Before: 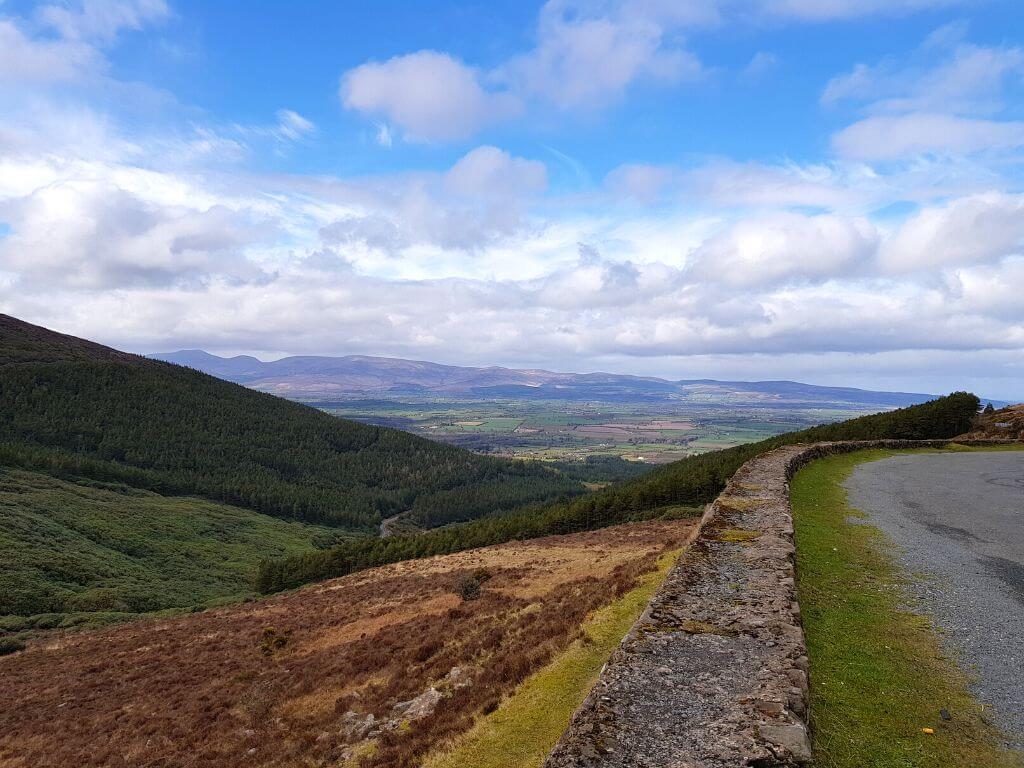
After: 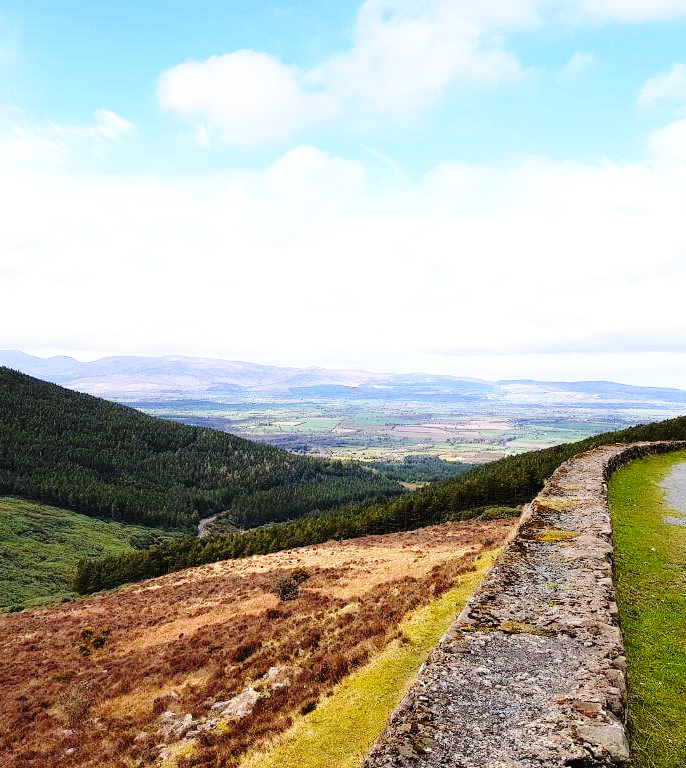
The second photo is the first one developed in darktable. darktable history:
crop and rotate: left 17.822%, right 15.151%
base curve: curves: ch0 [(0, 0) (0.028, 0.03) (0.121, 0.232) (0.46, 0.748) (0.859, 0.968) (1, 1)], exposure shift 0.01, preserve colors none
tone equalizer: -8 EV -0.78 EV, -7 EV -0.718 EV, -6 EV -0.605 EV, -5 EV -0.398 EV, -3 EV 0.402 EV, -2 EV 0.6 EV, -1 EV 0.693 EV, +0 EV 0.747 EV
